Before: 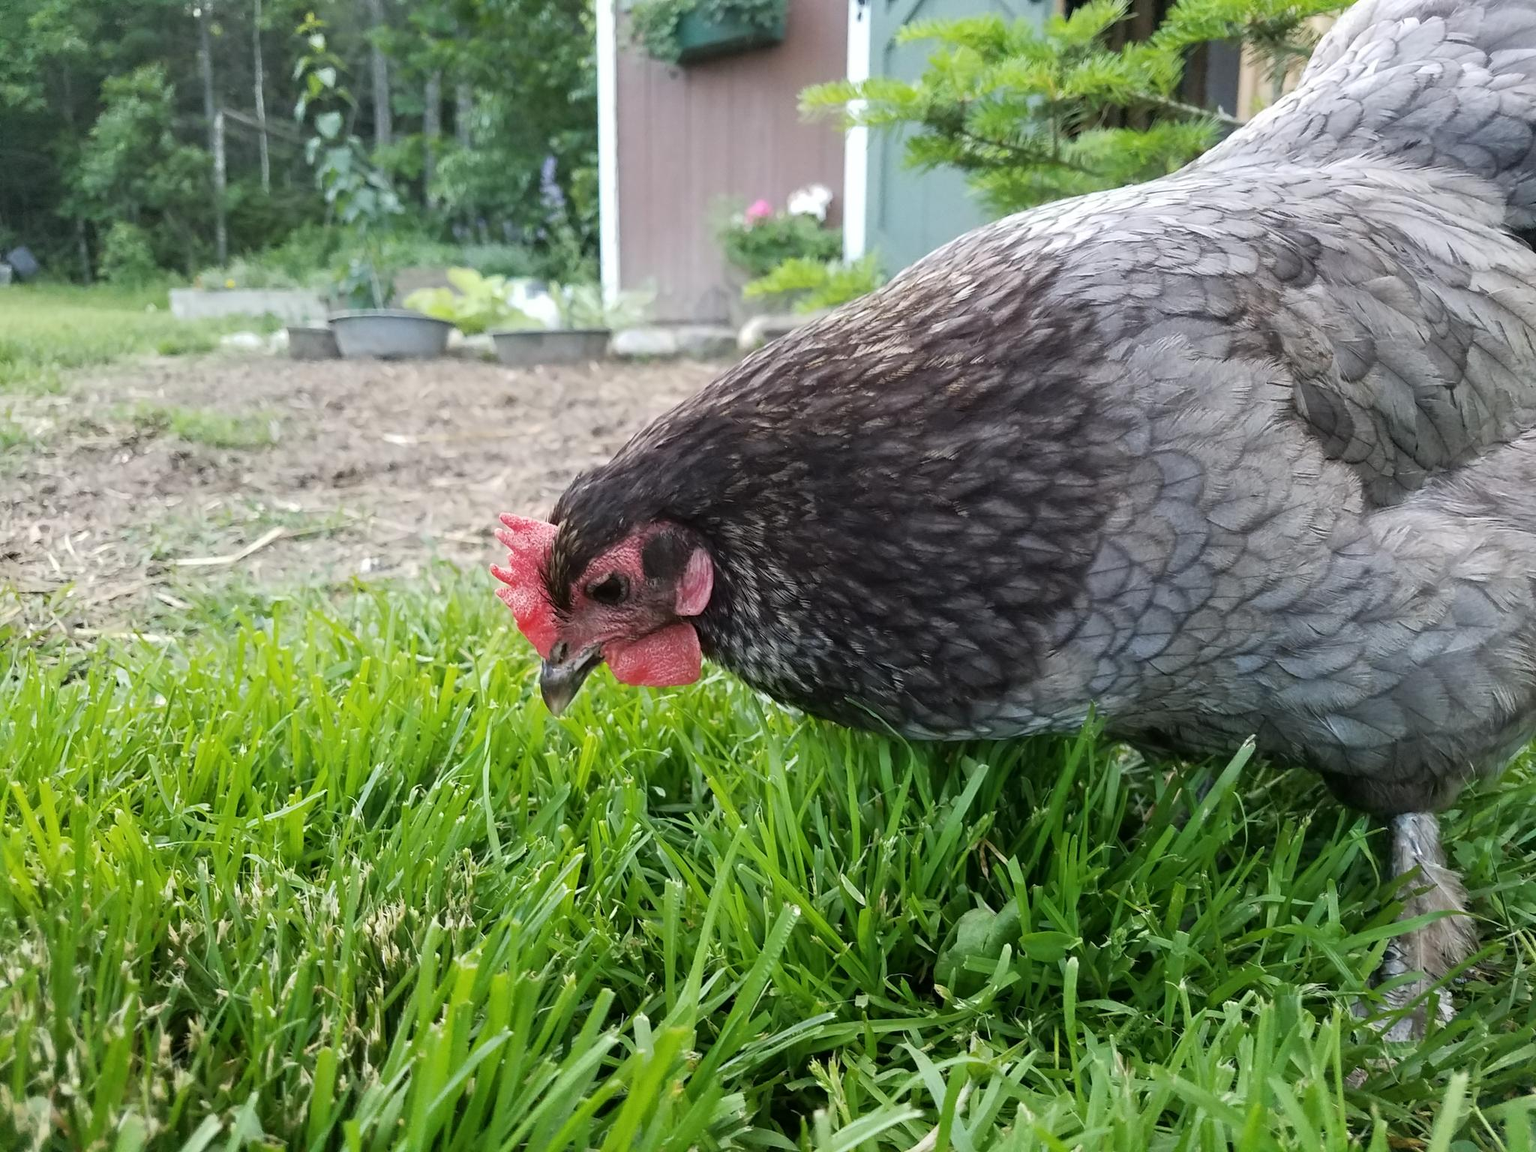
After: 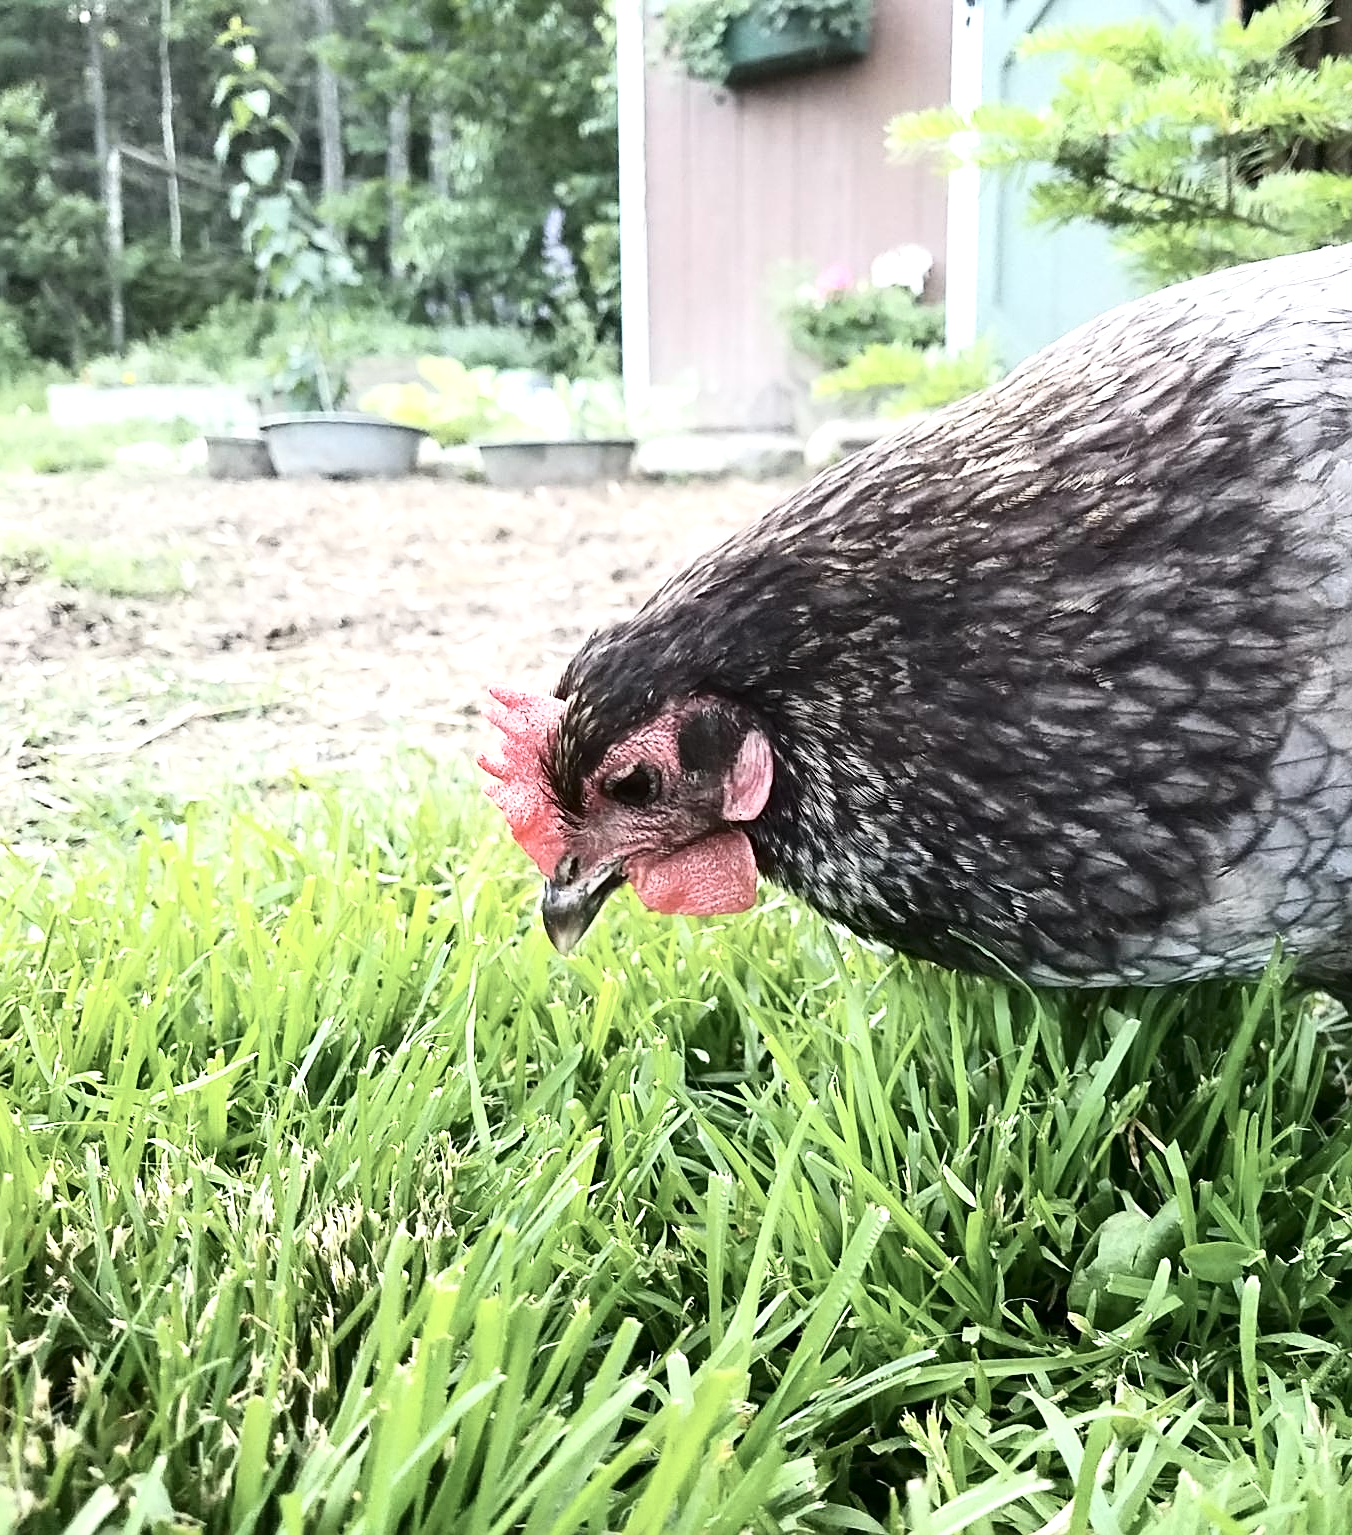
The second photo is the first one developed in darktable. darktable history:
contrast brightness saturation: contrast 0.255, saturation -0.317
crop and rotate: left 8.736%, right 25.211%
shadows and highlights: shadows 74.42, highlights -23.94, soften with gaussian
sharpen: on, module defaults
exposure: black level correction 0, exposure 0.886 EV, compensate highlight preservation false
